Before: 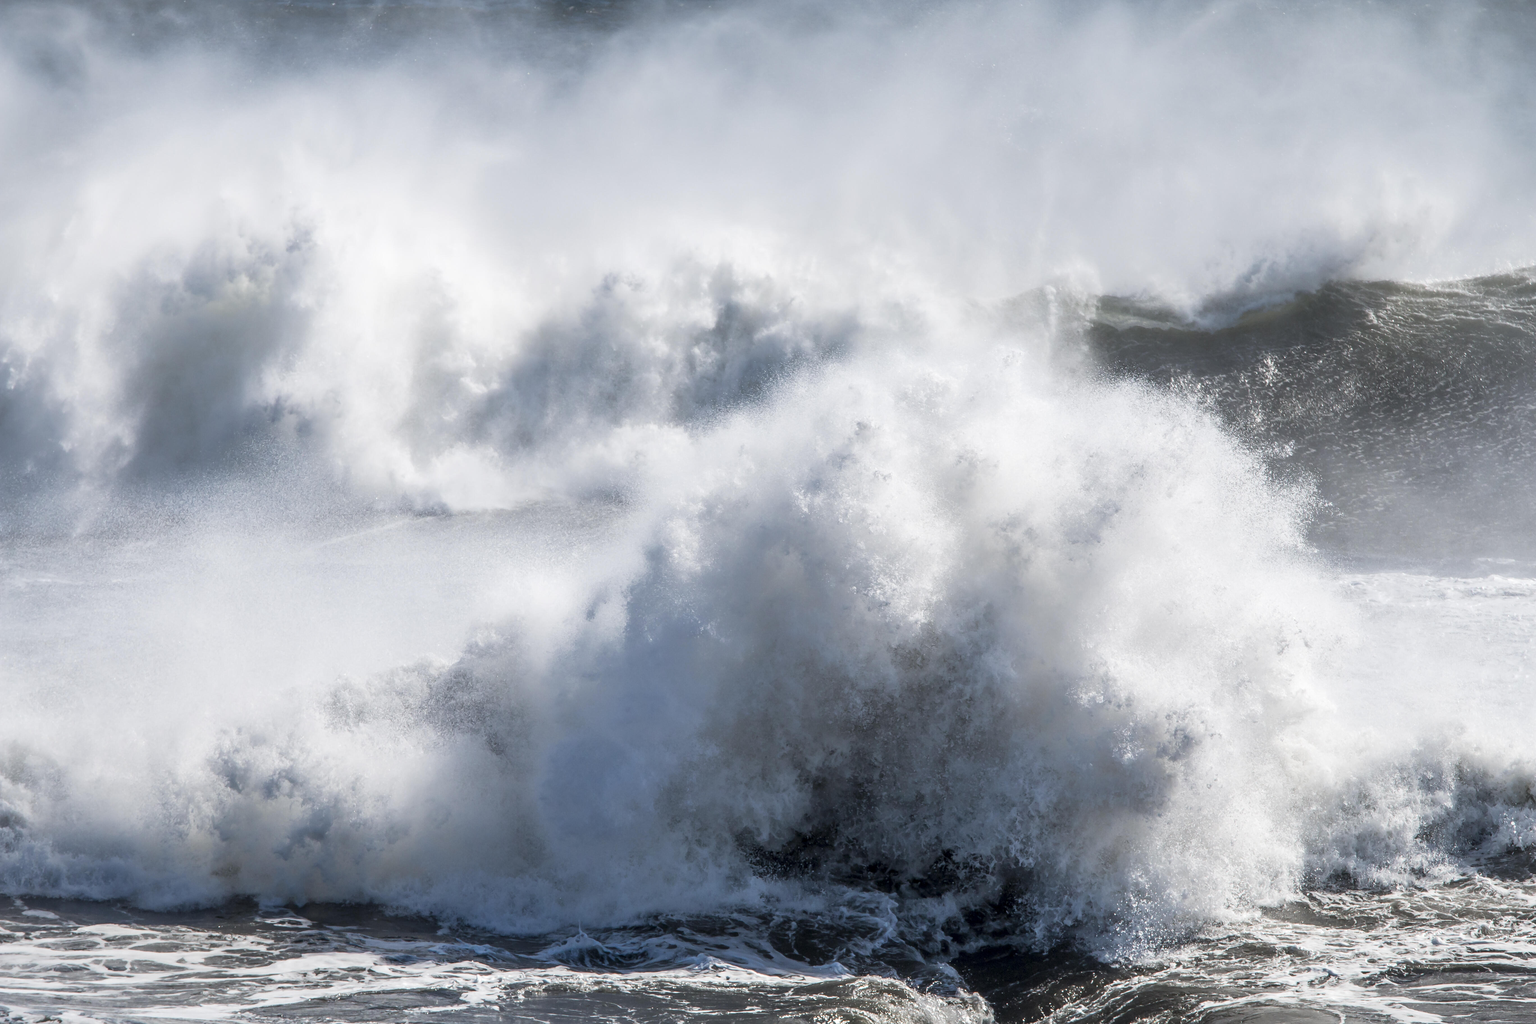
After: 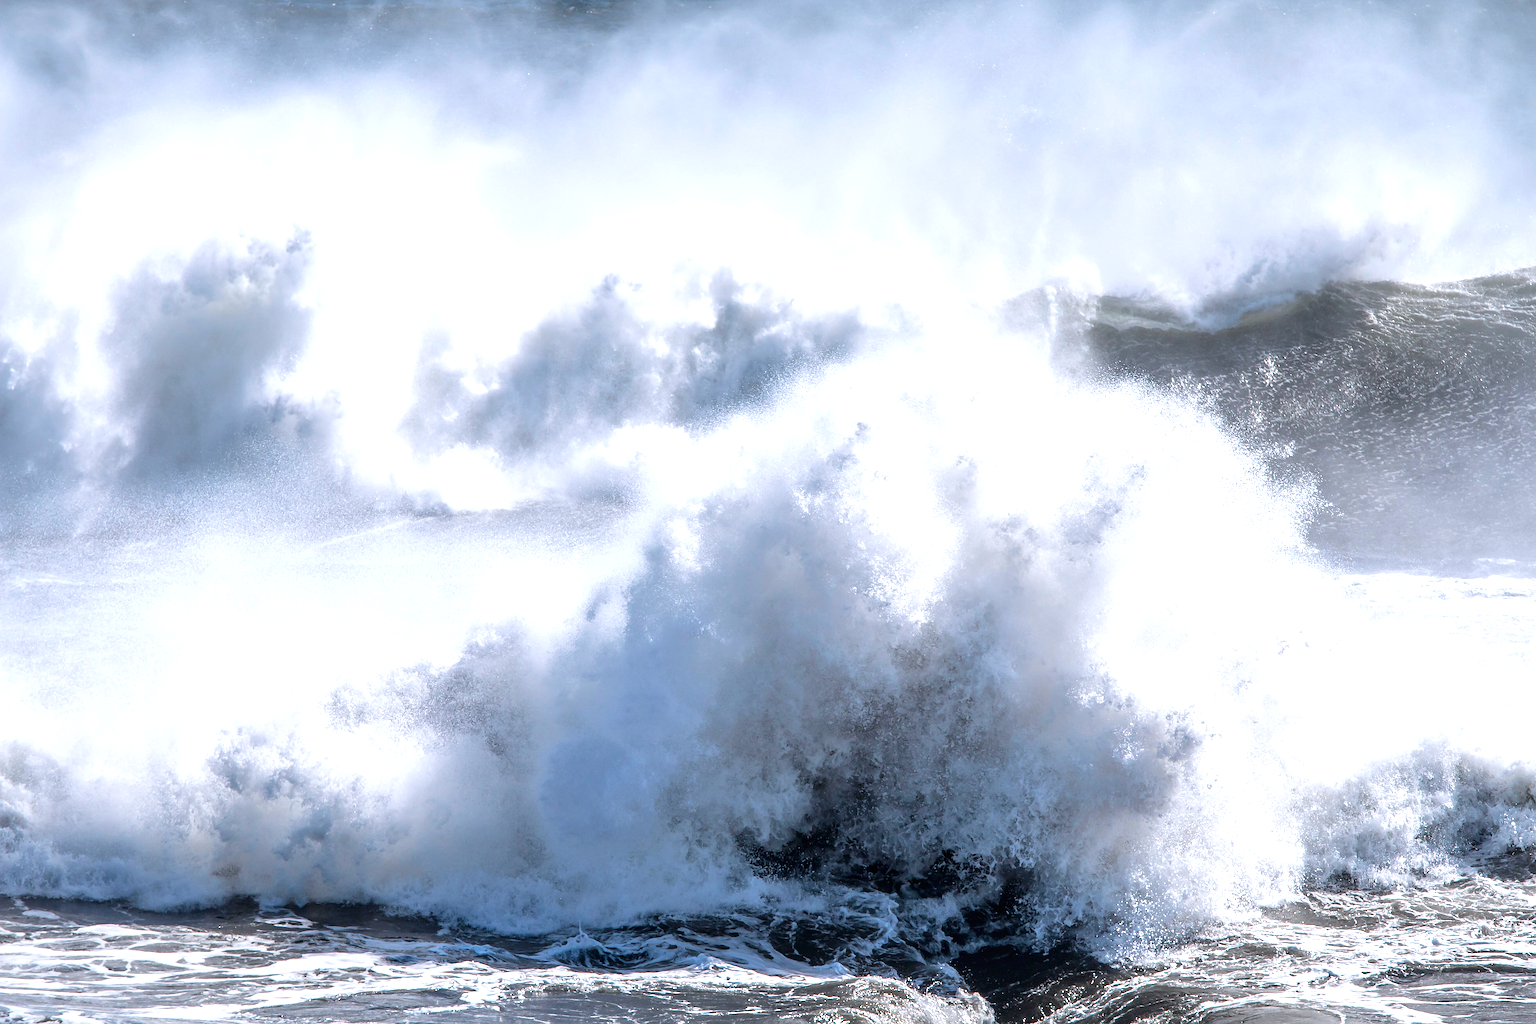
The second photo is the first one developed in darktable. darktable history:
exposure: black level correction -0.002, exposure 0.543 EV, compensate highlight preservation false
contrast equalizer: y [[0.5, 0.5, 0.478, 0.5, 0.5, 0.5], [0.5 ×6], [0.5 ×6], [0 ×6], [0 ×6]]
tone curve: curves: ch0 [(0, 0) (0.003, 0.006) (0.011, 0.014) (0.025, 0.024) (0.044, 0.035) (0.069, 0.046) (0.1, 0.074) (0.136, 0.115) (0.177, 0.161) (0.224, 0.226) (0.277, 0.293) (0.335, 0.364) (0.399, 0.441) (0.468, 0.52) (0.543, 0.58) (0.623, 0.657) (0.709, 0.72) (0.801, 0.794) (0.898, 0.883) (1, 1)], color space Lab, independent channels, preserve colors none
color calibration: illuminant as shot in camera, x 0.358, y 0.373, temperature 4628.91 K
sharpen: on, module defaults
local contrast: mode bilateral grid, contrast 21, coarseness 50, detail 120%, midtone range 0.2
